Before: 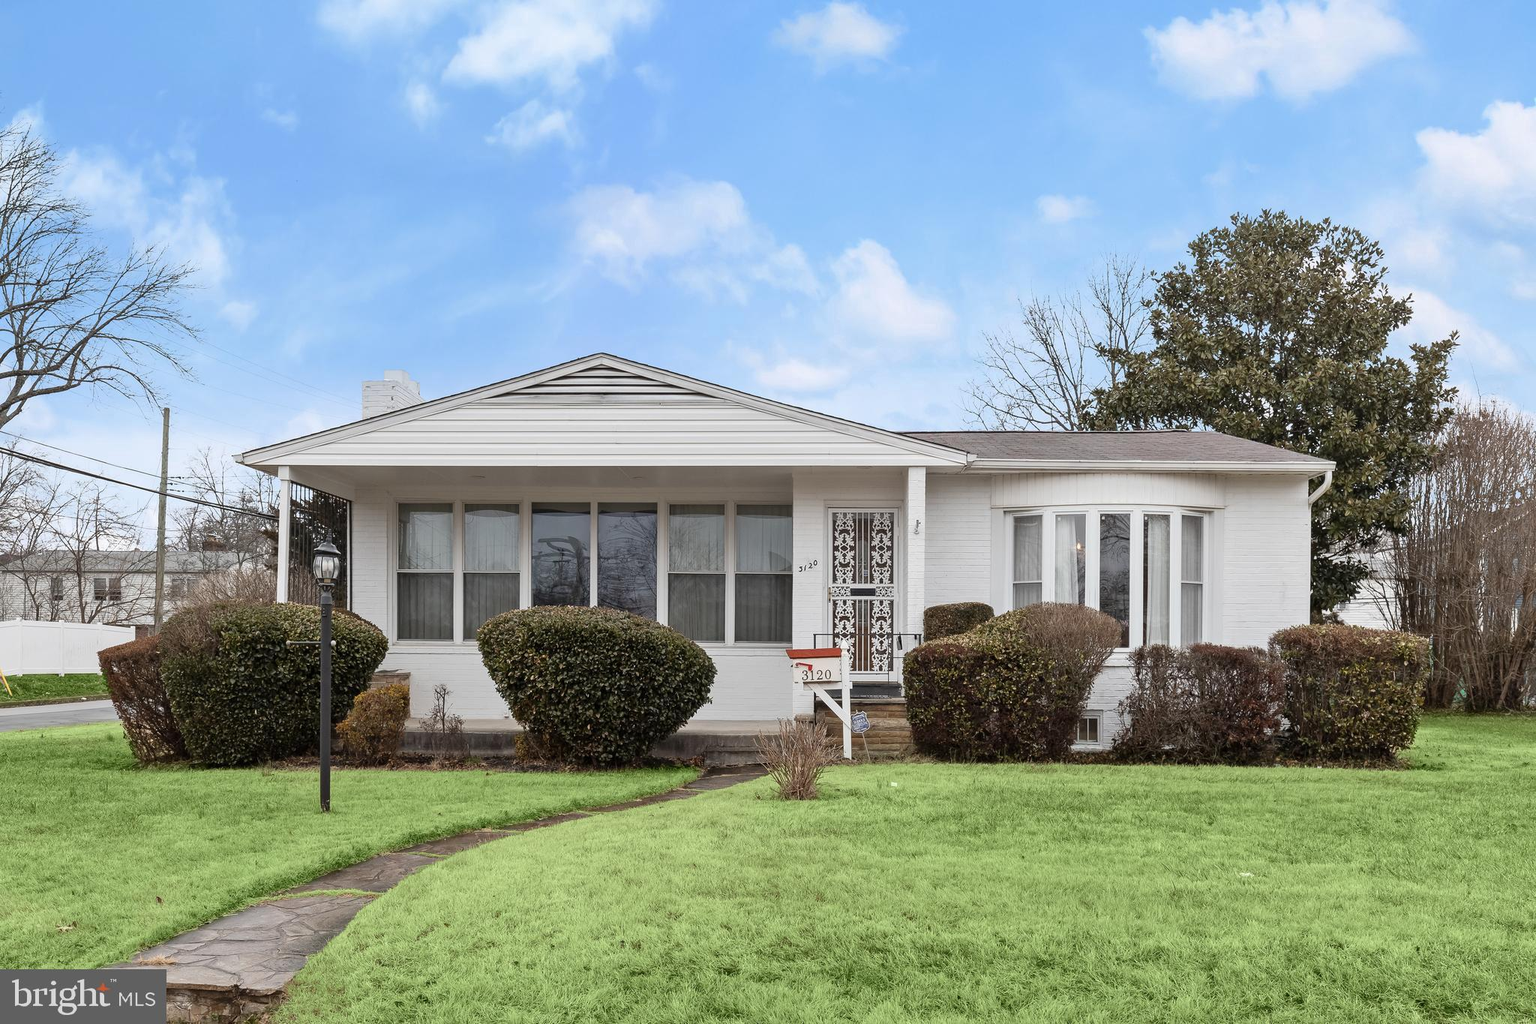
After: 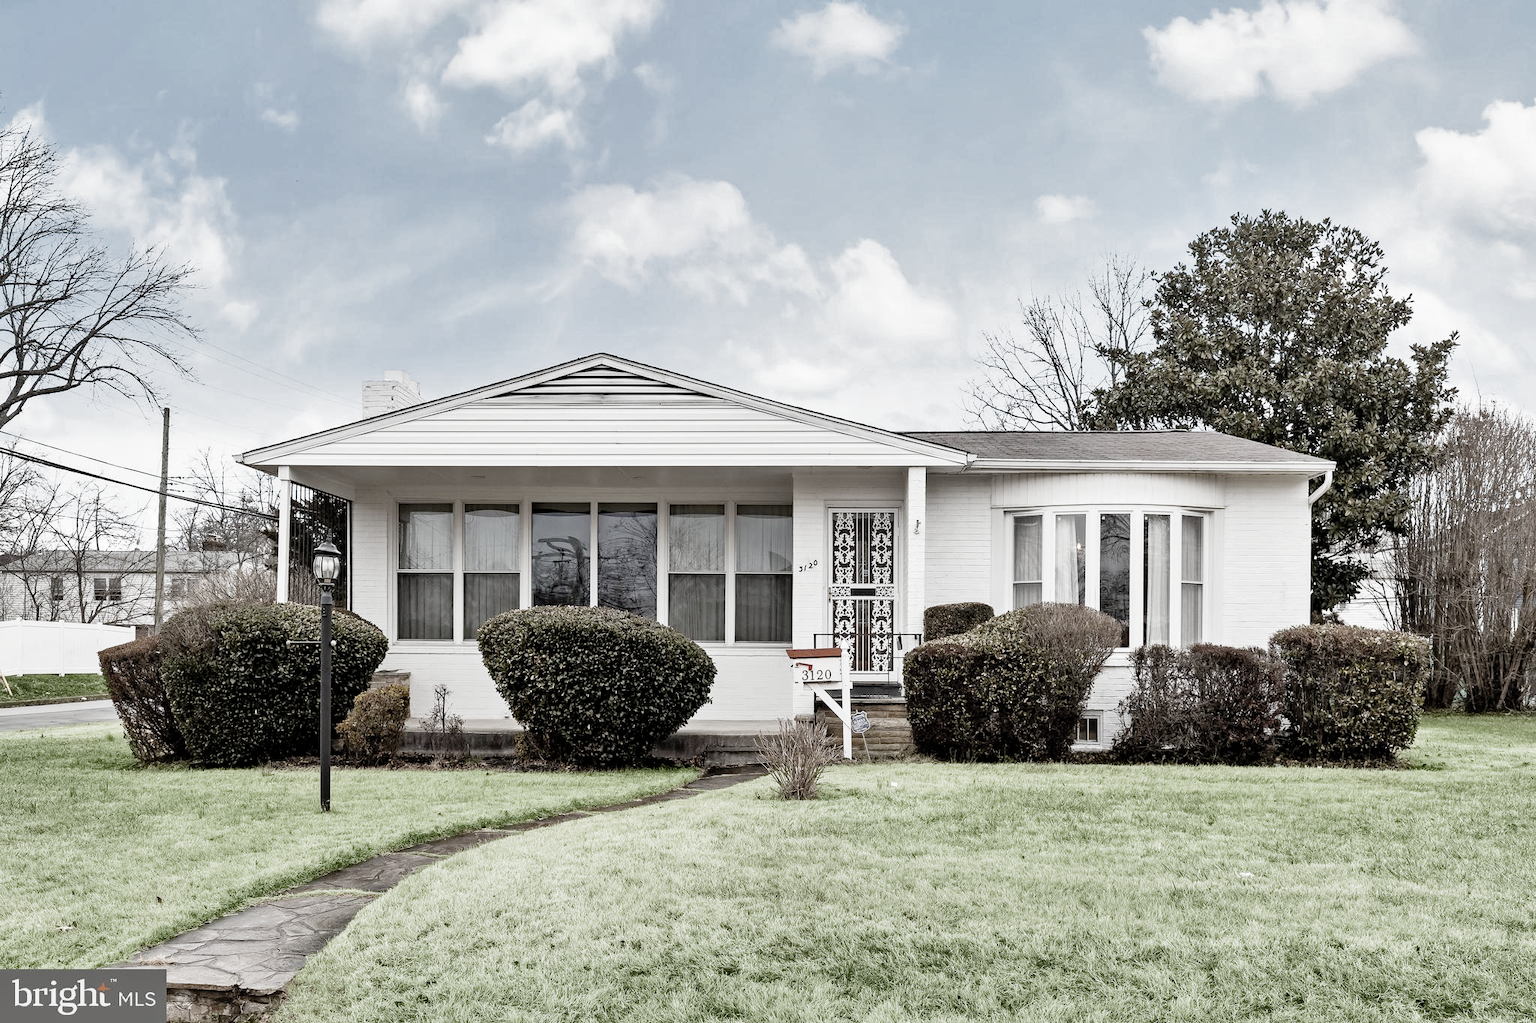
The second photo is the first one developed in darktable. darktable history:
filmic rgb: black relative exposure -5.07 EV, white relative exposure 3.2 EV, hardness 3.45, contrast 1.198, highlights saturation mix -29.79%, preserve chrominance no, color science v4 (2020), contrast in shadows soft
haze removal: compatibility mode true, adaptive false
shadows and highlights: highlights color adjustment 0.325%, soften with gaussian
exposure: exposure 0.609 EV, compensate highlight preservation false
